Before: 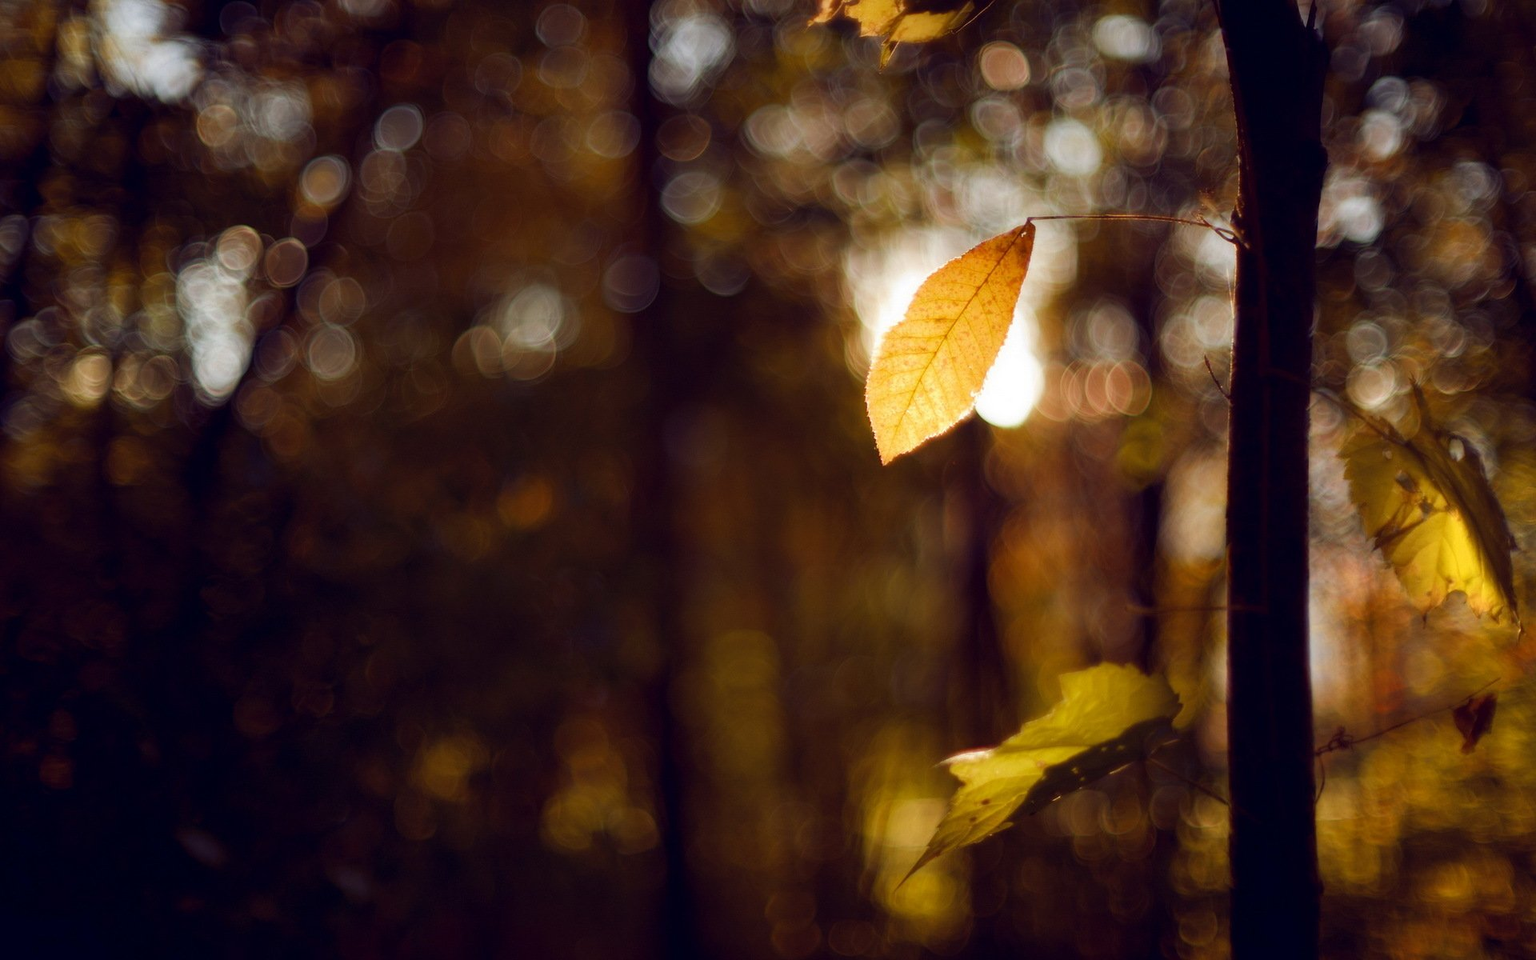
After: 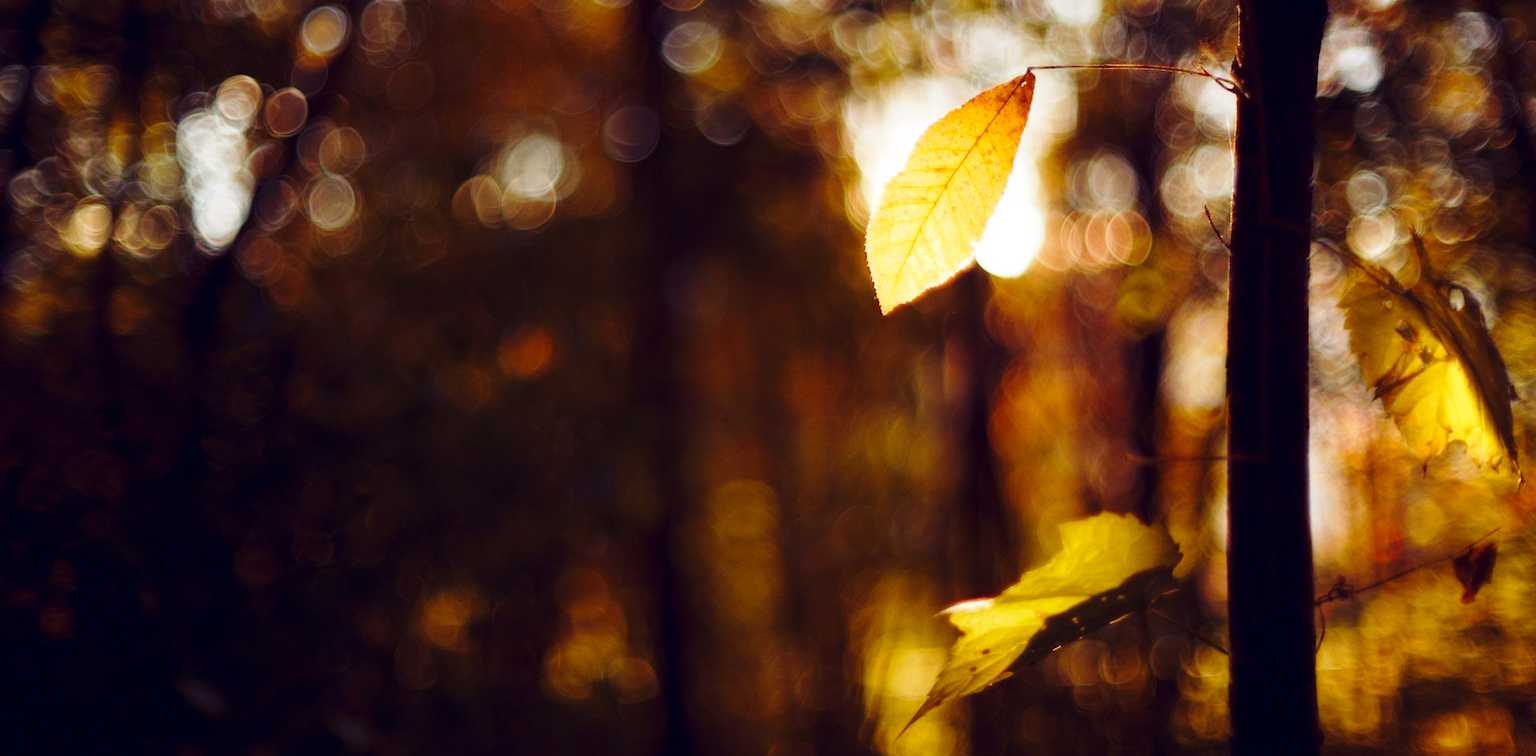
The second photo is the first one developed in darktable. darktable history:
crop and rotate: top 15.744%, bottom 5.462%
base curve: curves: ch0 [(0, 0) (0.028, 0.03) (0.121, 0.232) (0.46, 0.748) (0.859, 0.968) (1, 1)], preserve colors none
